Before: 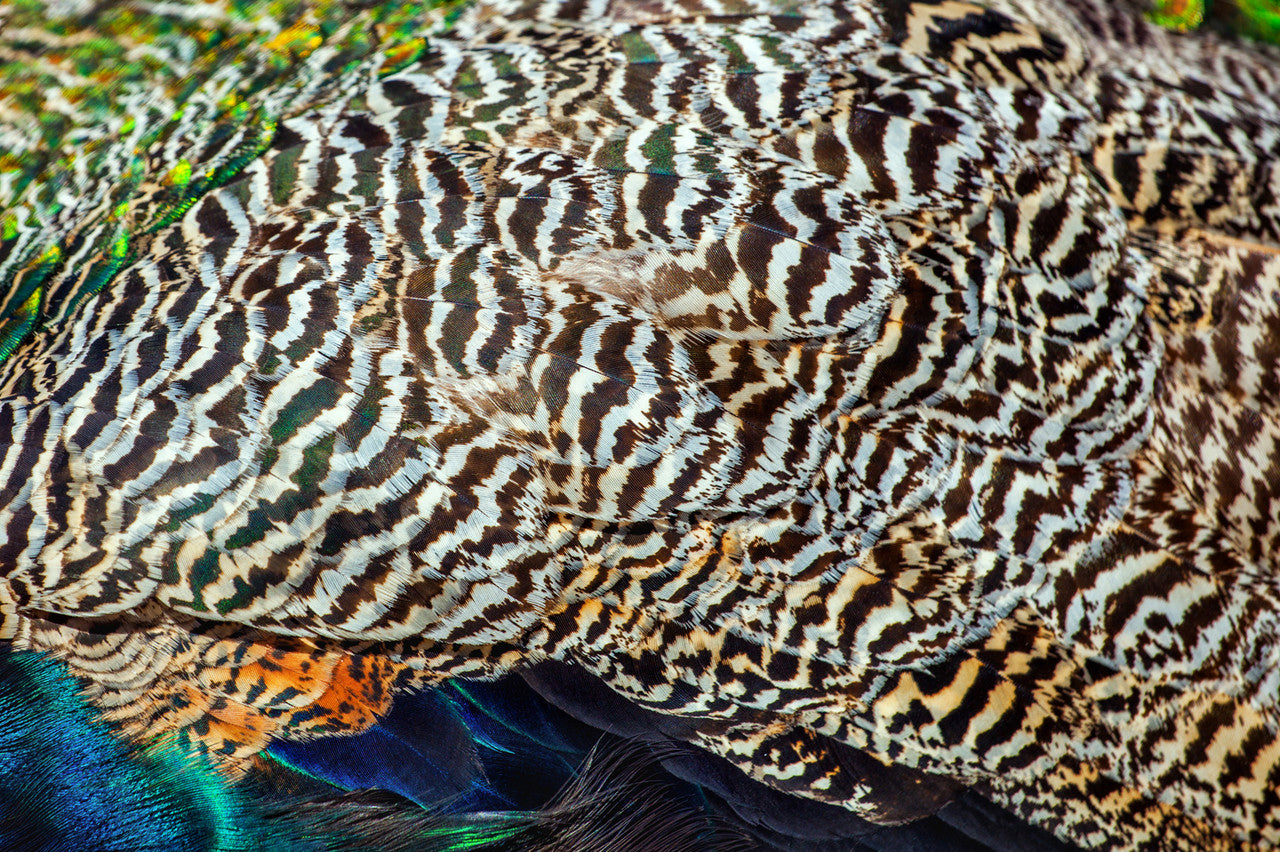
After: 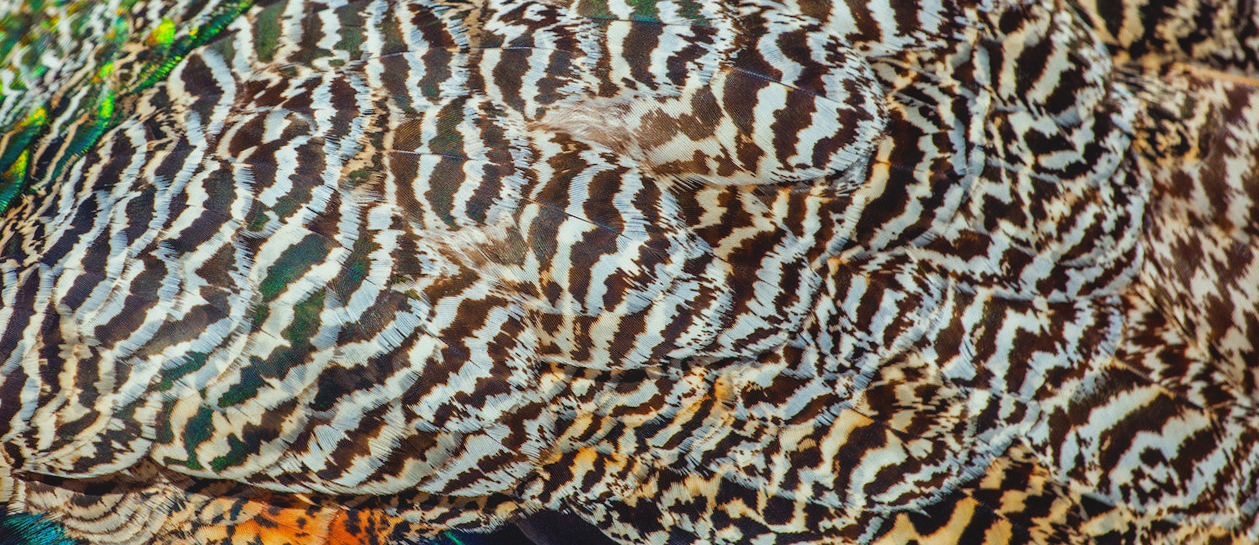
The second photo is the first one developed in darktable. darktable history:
crop: top 16.727%, bottom 16.727%
rotate and perspective: rotation -1.42°, crop left 0.016, crop right 0.984, crop top 0.035, crop bottom 0.965
local contrast: highlights 68%, shadows 68%, detail 82%, midtone range 0.325
white balance: emerald 1
